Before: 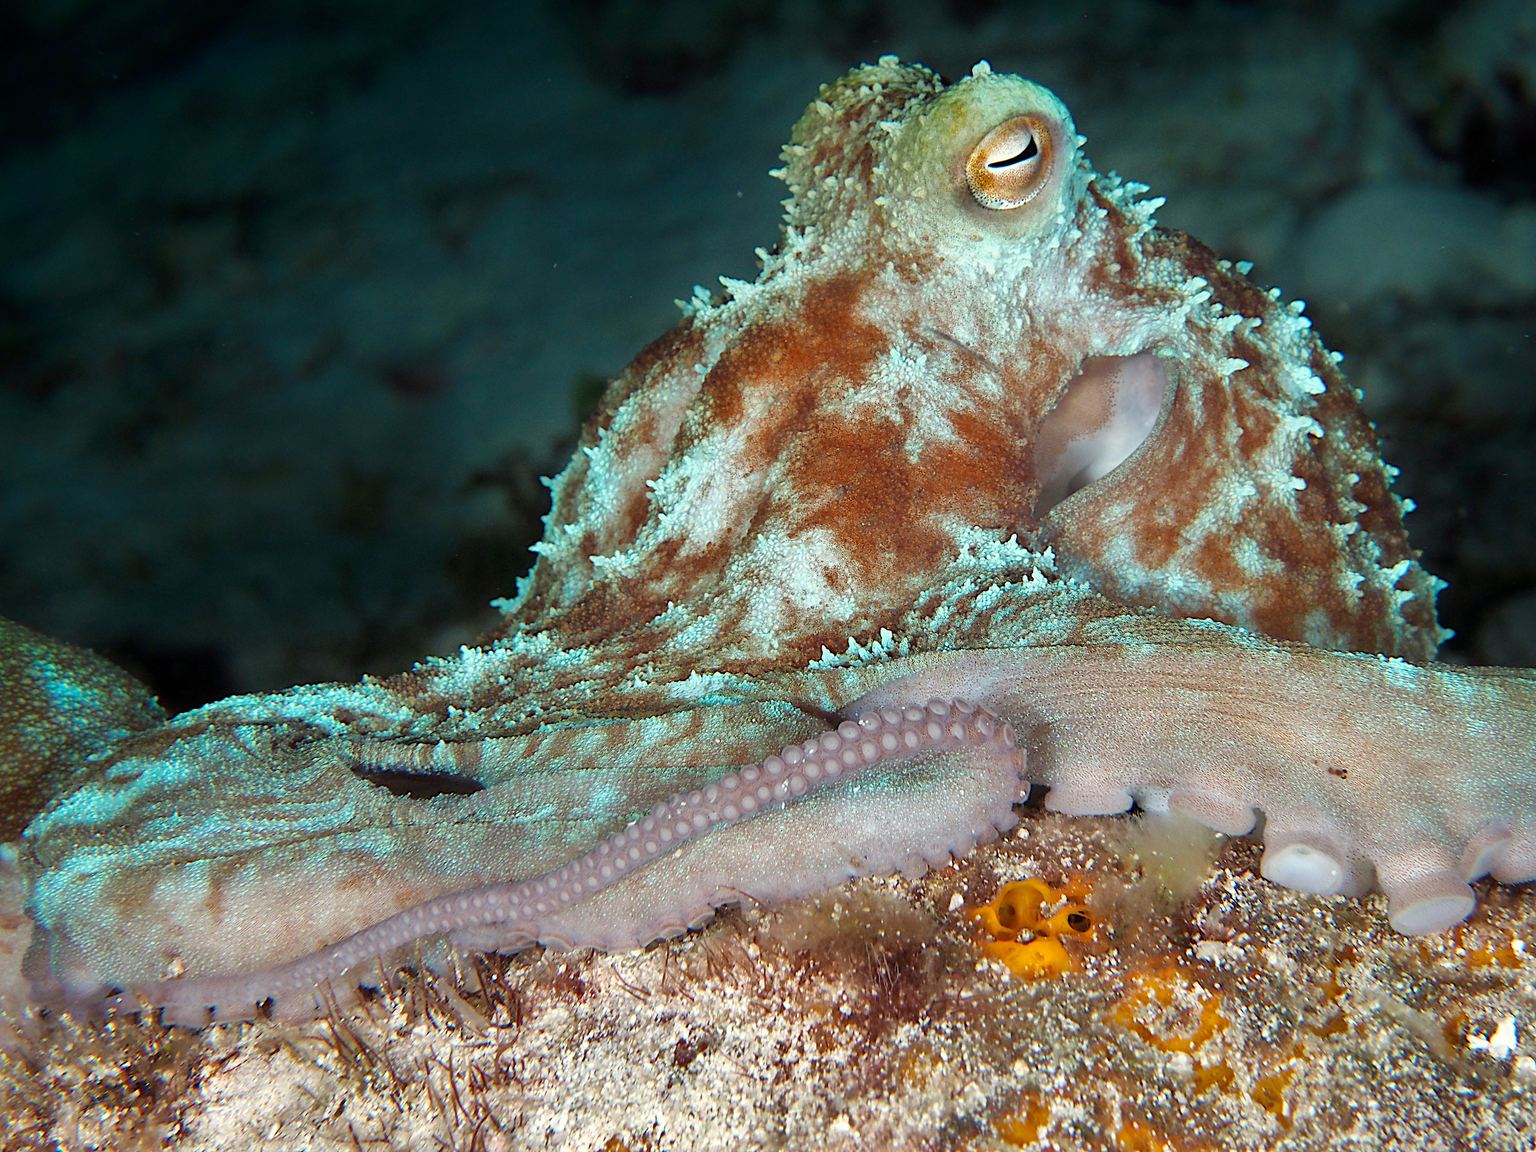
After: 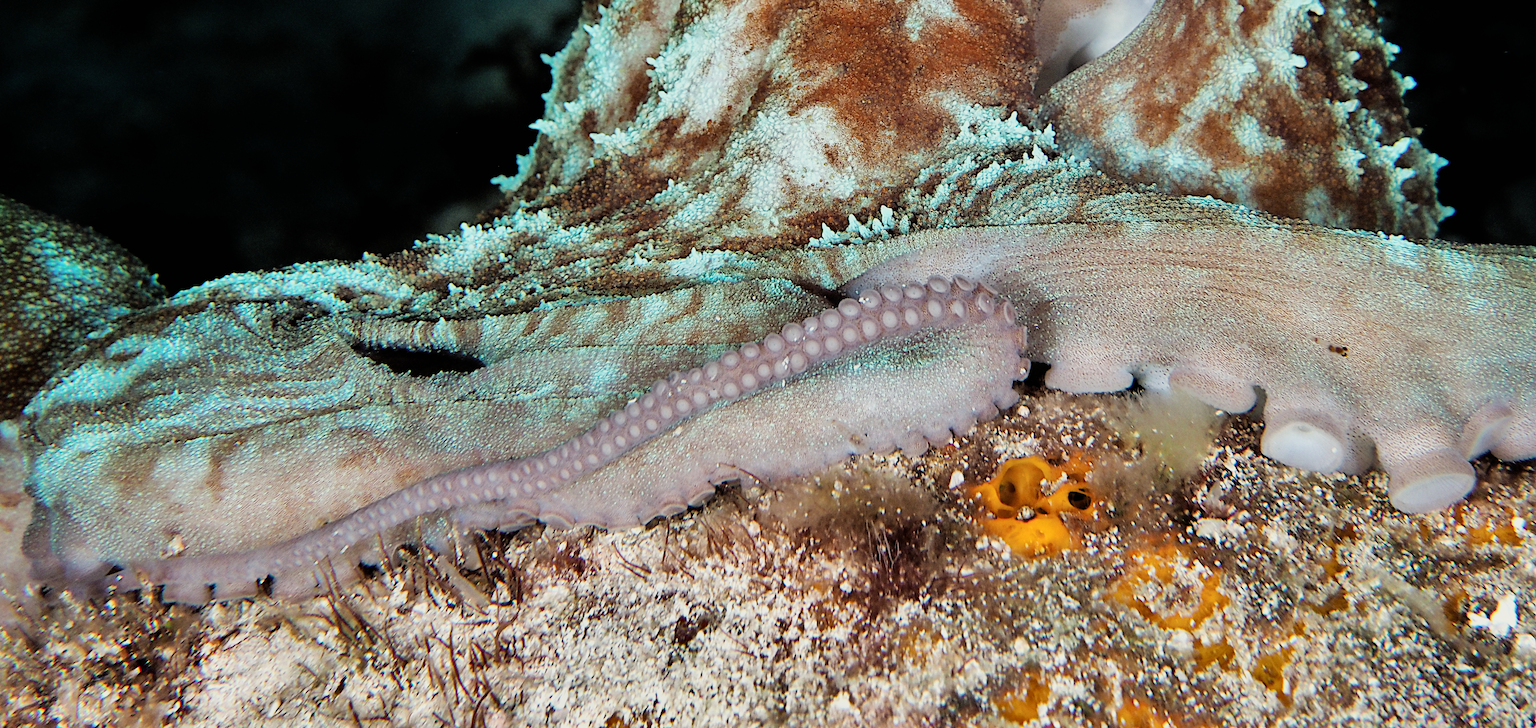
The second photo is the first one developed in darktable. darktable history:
filmic rgb: black relative exposure -5.14 EV, white relative exposure 3.97 EV, hardness 2.9, contrast 1.301, highlights saturation mix -30.35%
shadows and highlights: radius 168.88, shadows 26.34, white point adjustment 3.26, highlights -68.9, soften with gaussian
crop and rotate: top 36.711%
